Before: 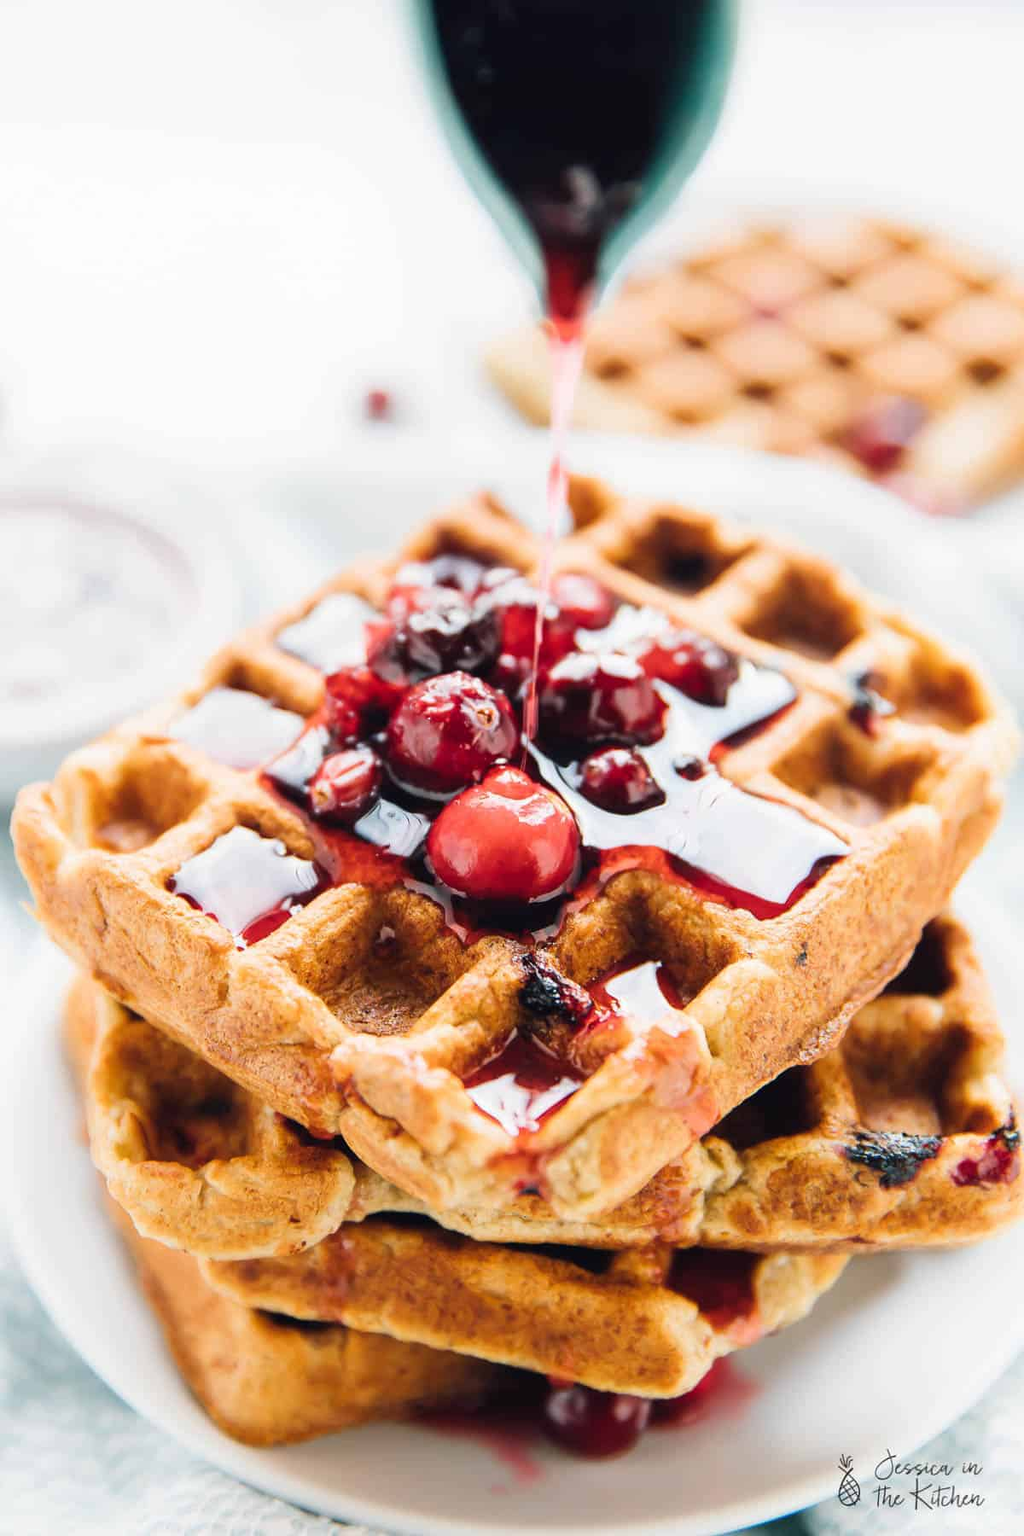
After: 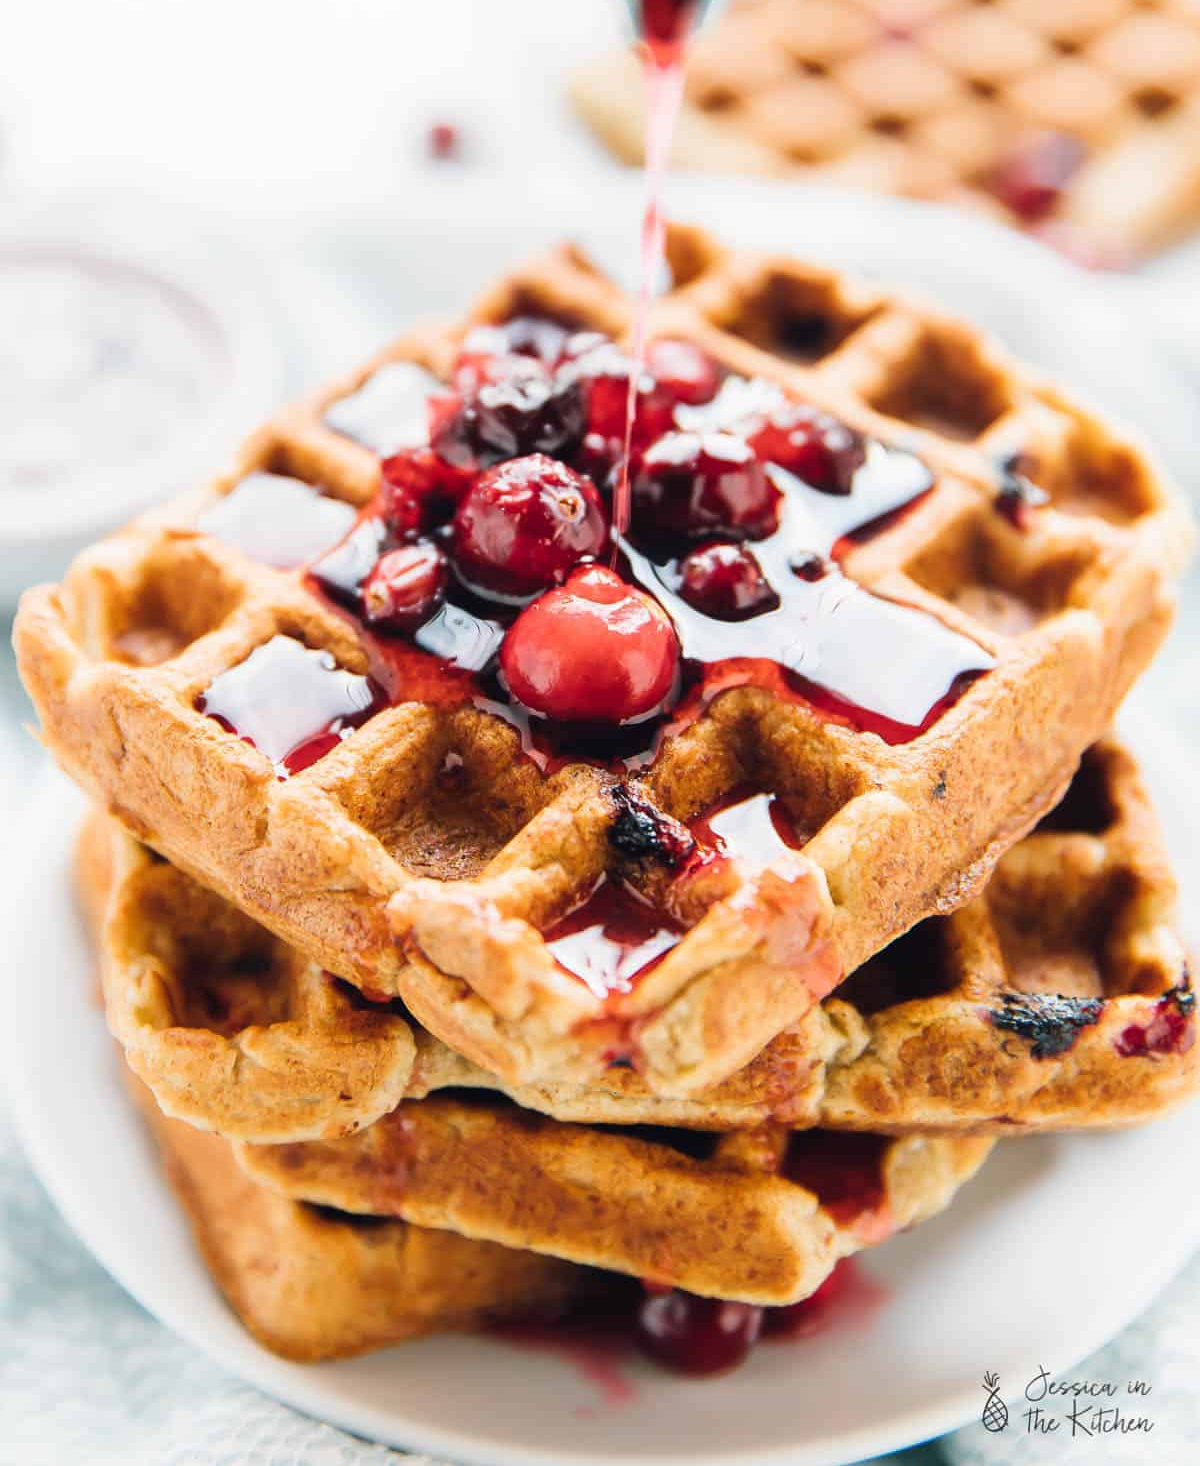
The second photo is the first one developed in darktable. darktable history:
white balance: emerald 1
crop and rotate: top 18.507%
